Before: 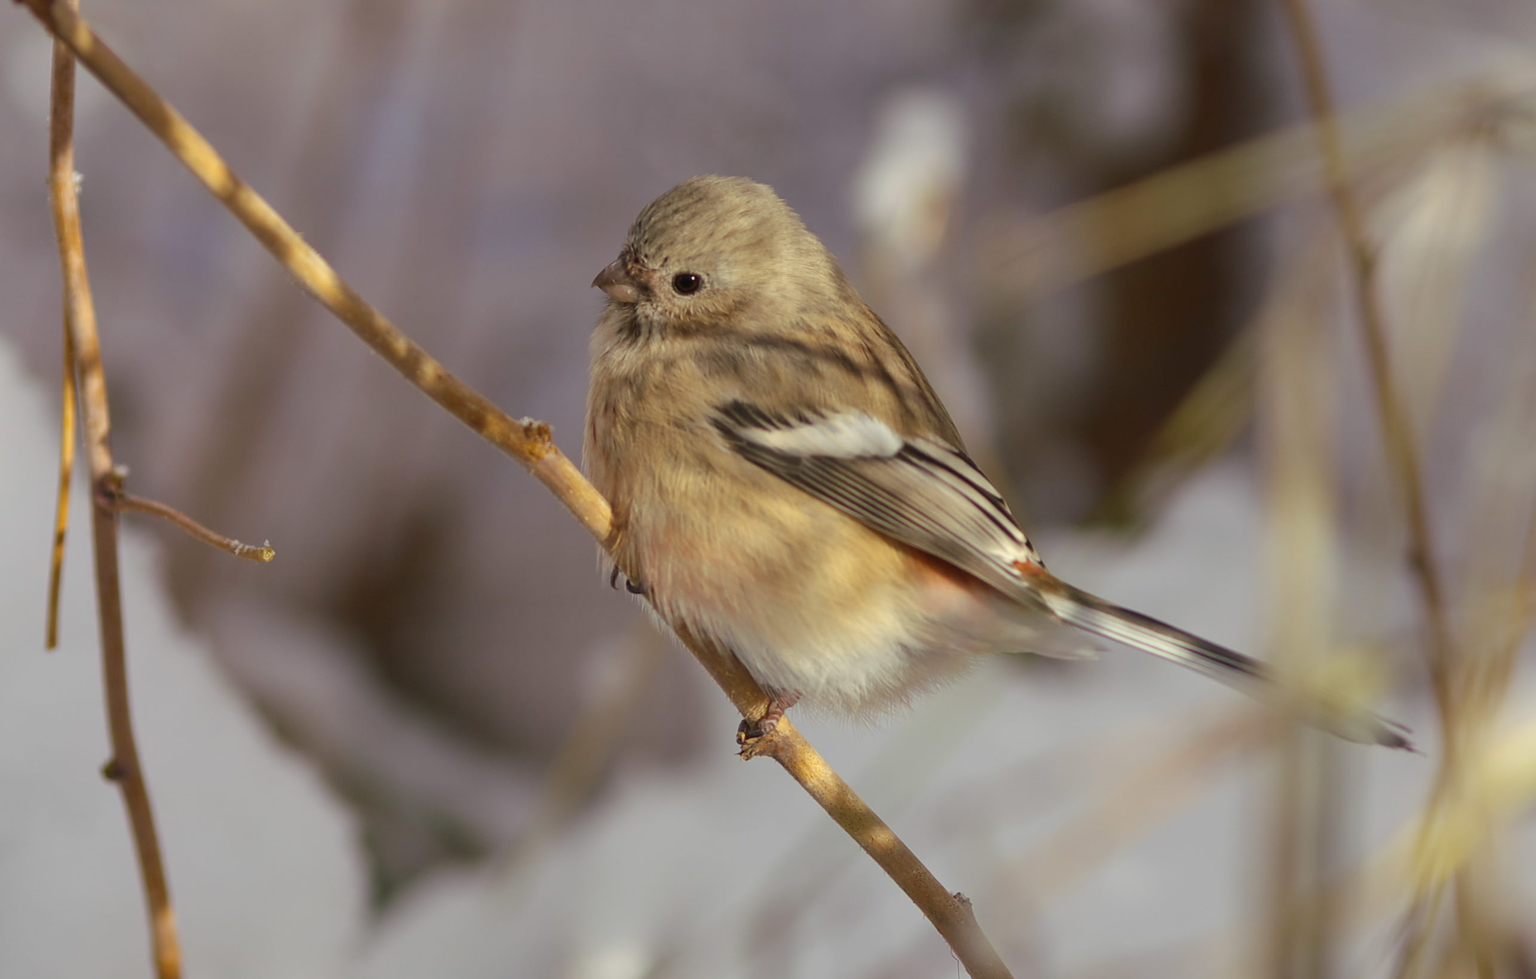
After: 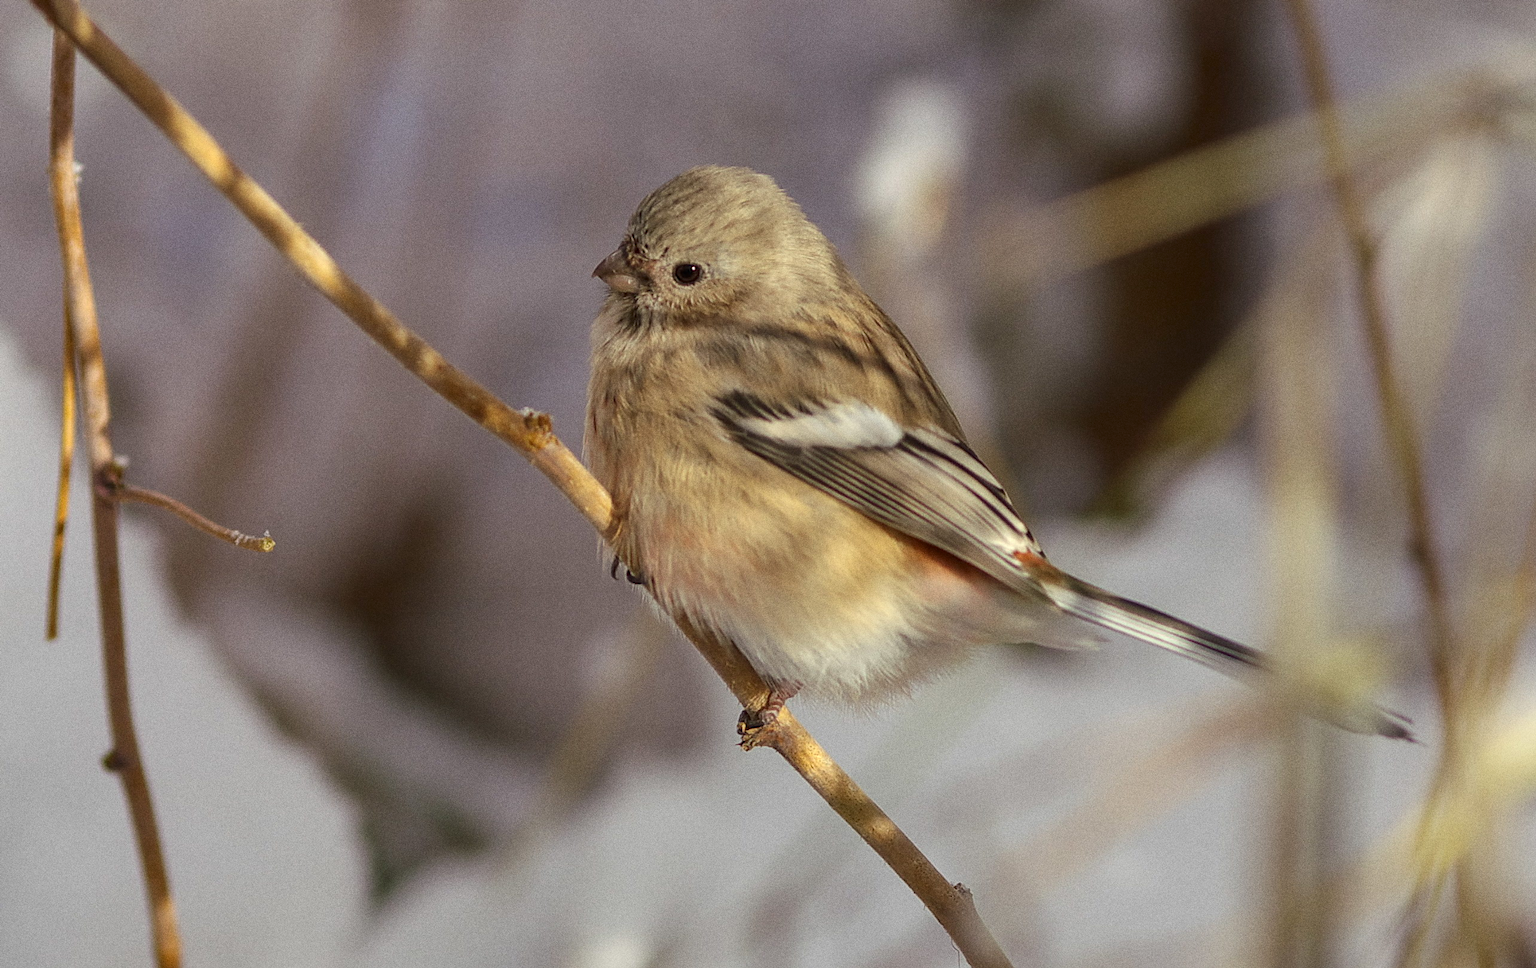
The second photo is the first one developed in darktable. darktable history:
exposure: compensate highlight preservation false
sharpen: on, module defaults
local contrast: on, module defaults
crop: top 1.049%, right 0.001%
grain: coarseness 0.09 ISO, strength 40%
